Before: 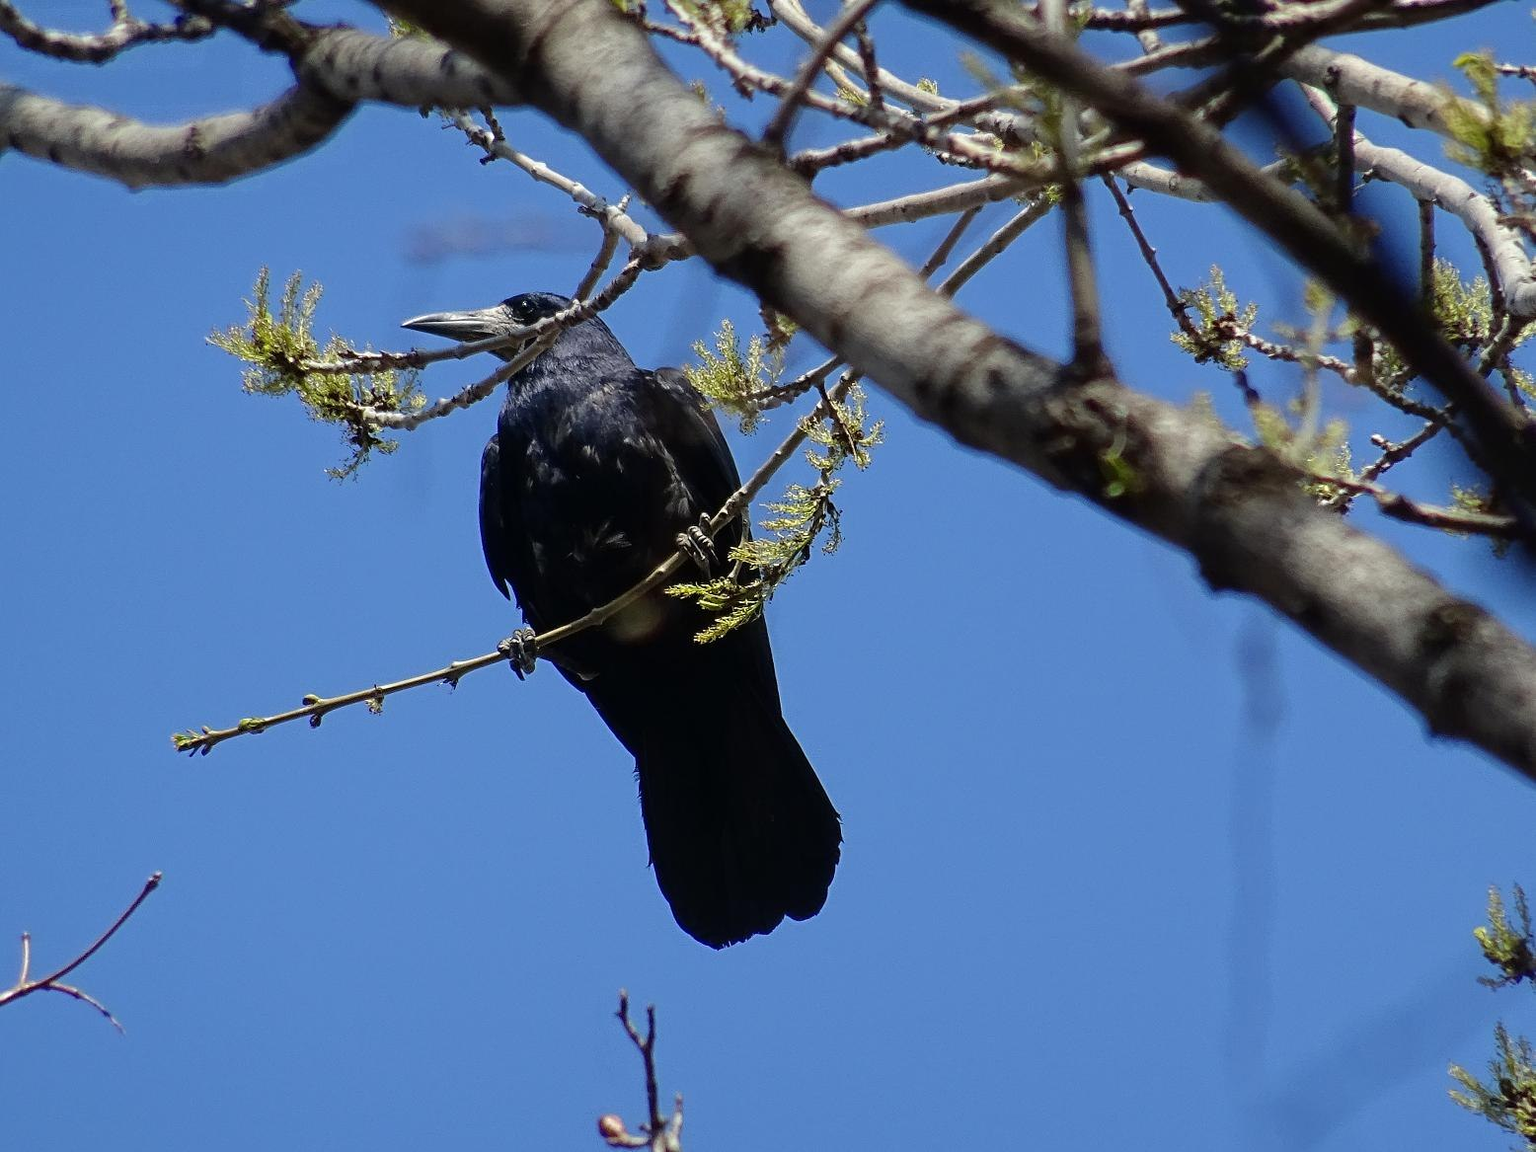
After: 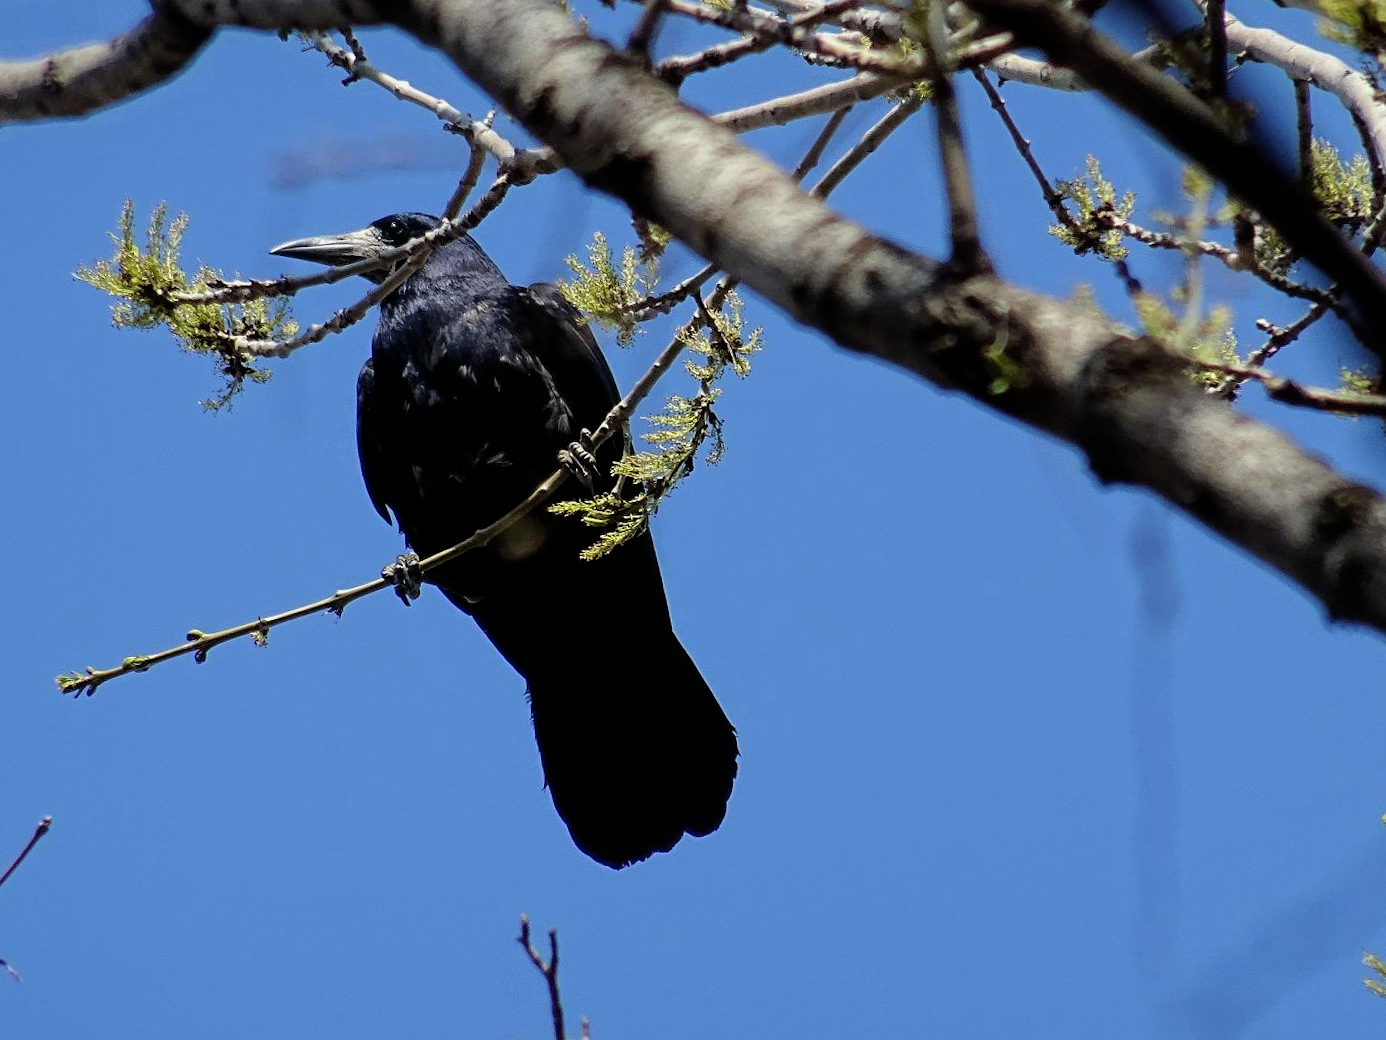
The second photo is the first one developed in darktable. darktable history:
crop and rotate: angle 2.53°, left 5.715%, top 5.693%
exposure: exposure 0.027 EV, compensate highlight preservation false
filmic rgb: black relative exposure -11.97 EV, white relative exposure 2.81 EV, target black luminance 0%, hardness 8.02, latitude 71.03%, contrast 1.139, highlights saturation mix 11.15%, shadows ↔ highlights balance -0.385%
velvia: strength 15%
